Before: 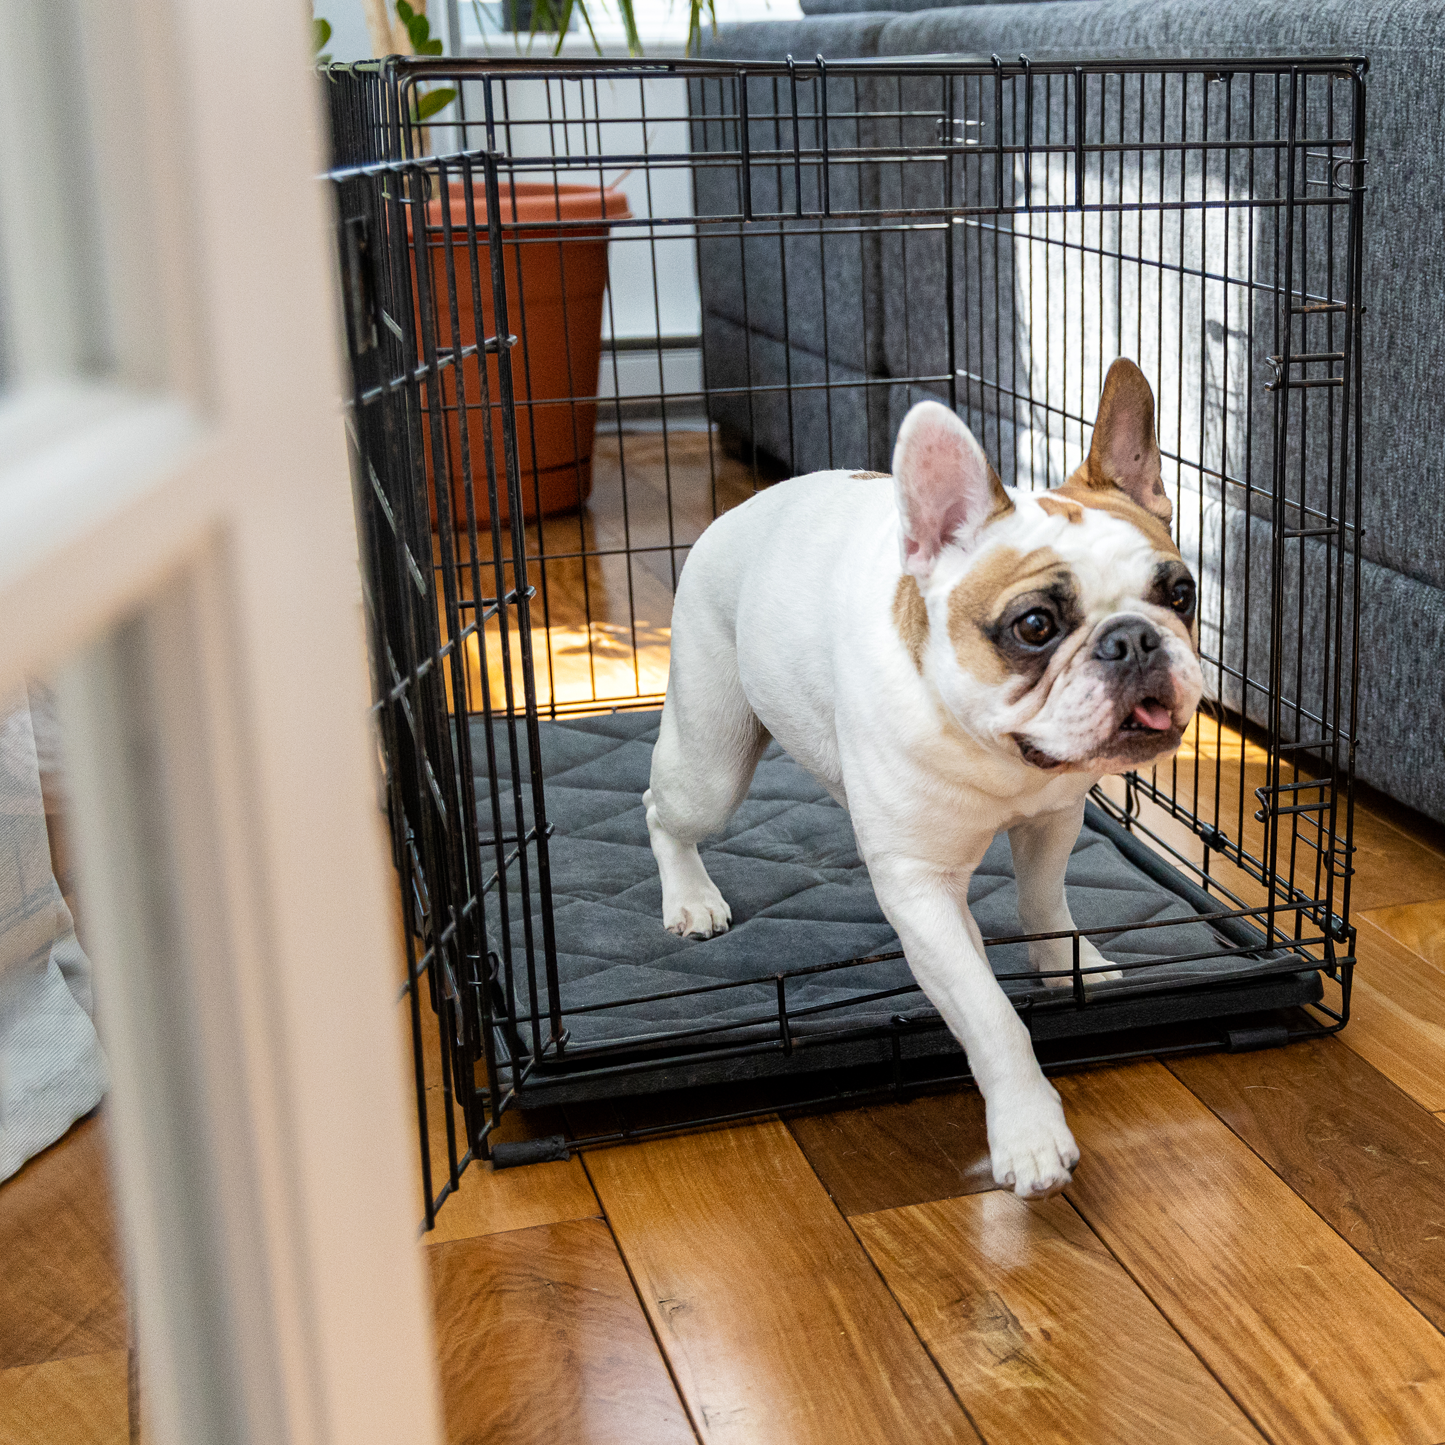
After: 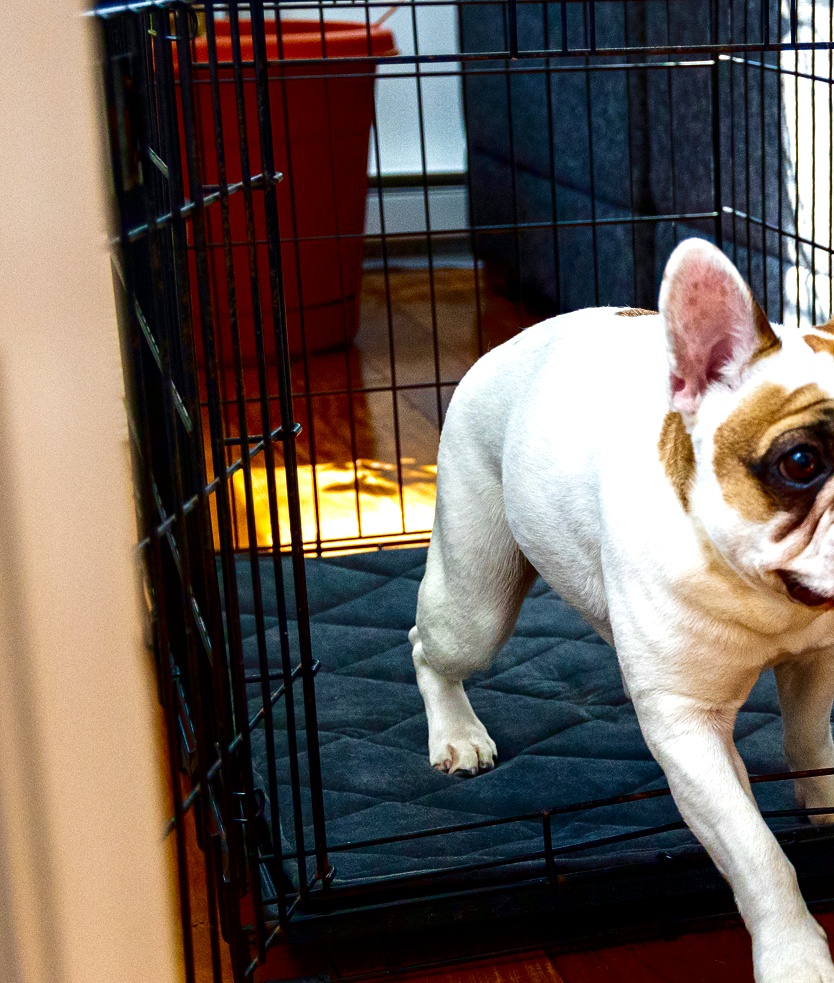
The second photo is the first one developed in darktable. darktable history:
color balance rgb: shadows lift › chroma 1.985%, shadows lift › hue 263.53°, perceptual saturation grading › global saturation 24.87%, perceptual brilliance grading › global brilliance 9.538%, perceptual brilliance grading › shadows 14.484%, global vibrance 20%
velvia: on, module defaults
crop: left 16.208%, top 11.313%, right 26.064%, bottom 20.633%
contrast brightness saturation: contrast 0.086, brightness -0.584, saturation 0.167
